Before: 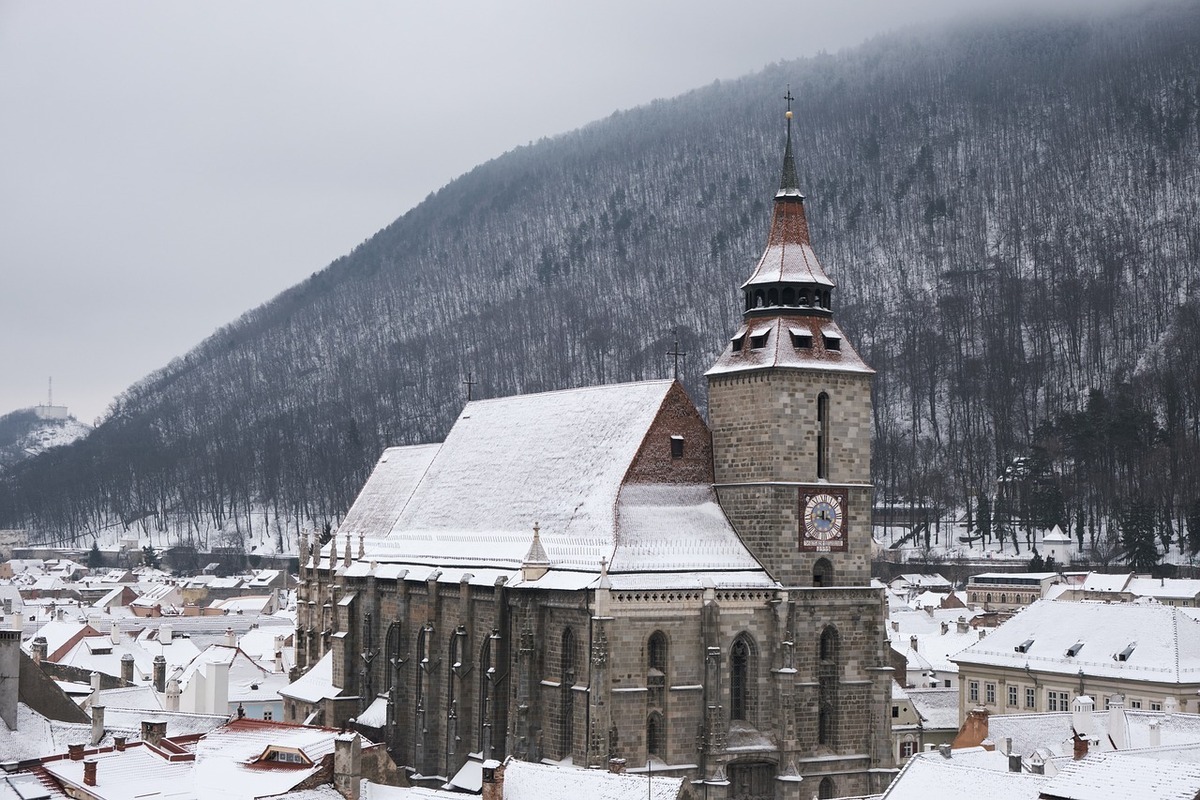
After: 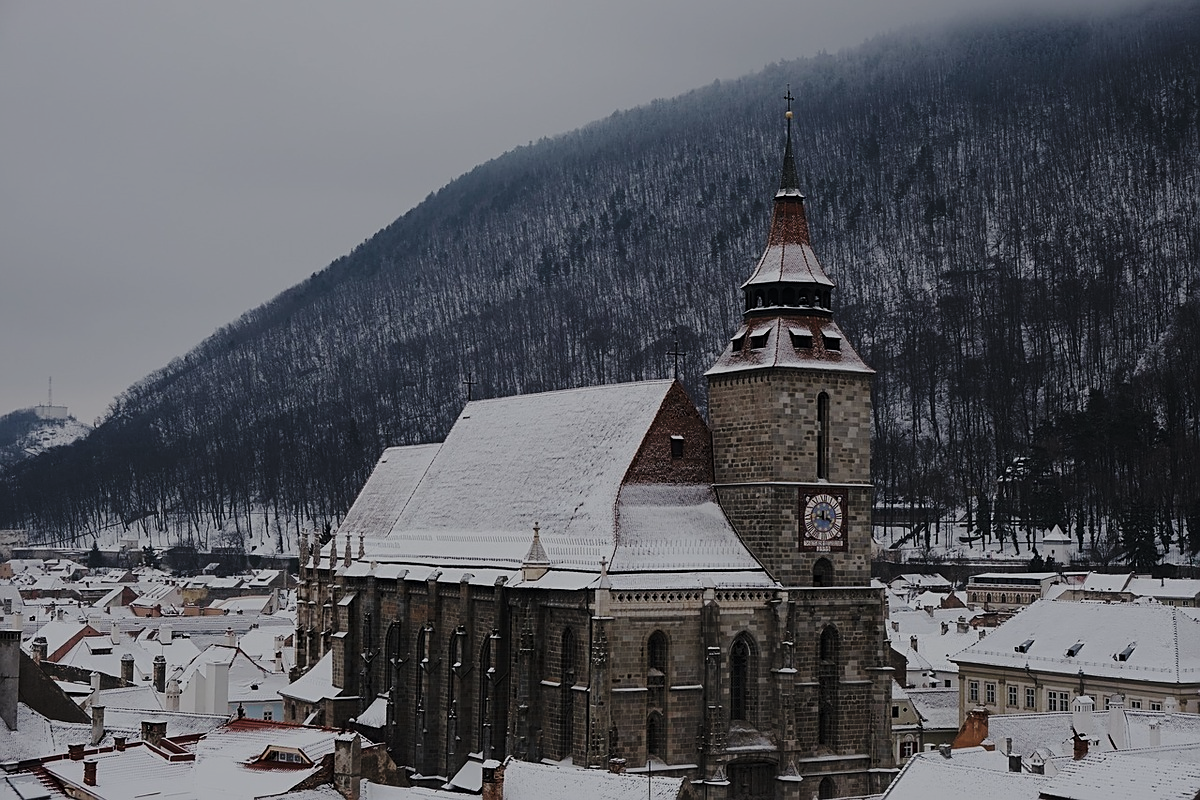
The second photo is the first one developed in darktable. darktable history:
sharpen: on, module defaults
base curve: curves: ch0 [(0, 0) (0.028, 0.03) (0.121, 0.232) (0.46, 0.748) (0.859, 0.968) (1, 1)], preserve colors none
exposure: exposure -2.045 EV, compensate highlight preservation false
